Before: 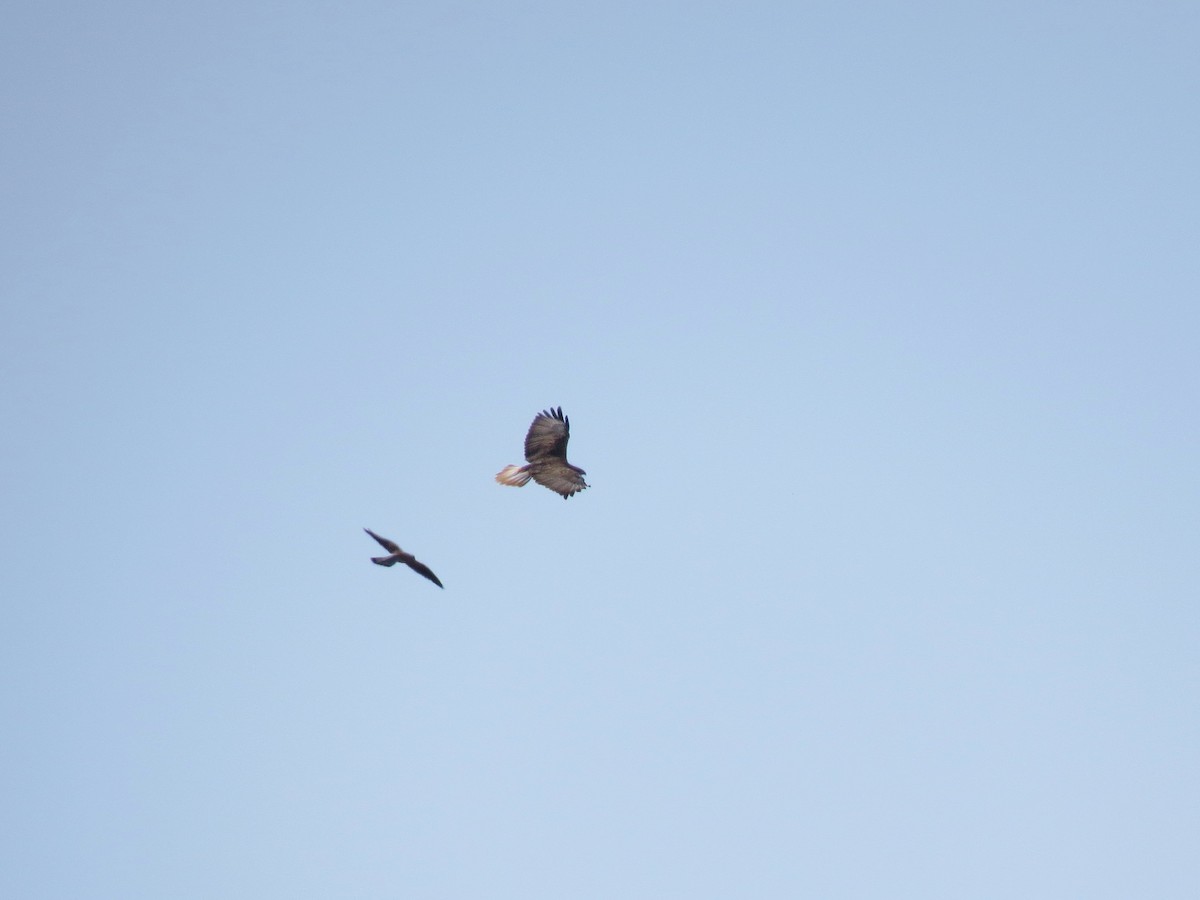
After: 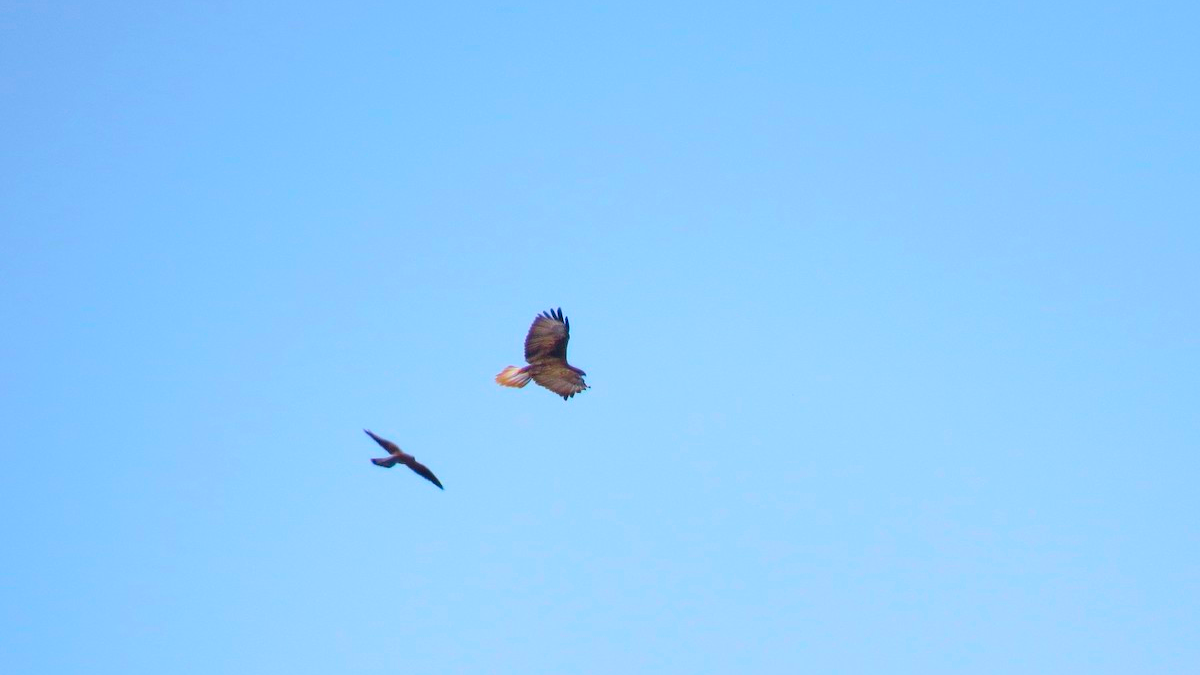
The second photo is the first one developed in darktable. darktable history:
color correction: saturation 2.15
crop: top 11.038%, bottom 13.962%
